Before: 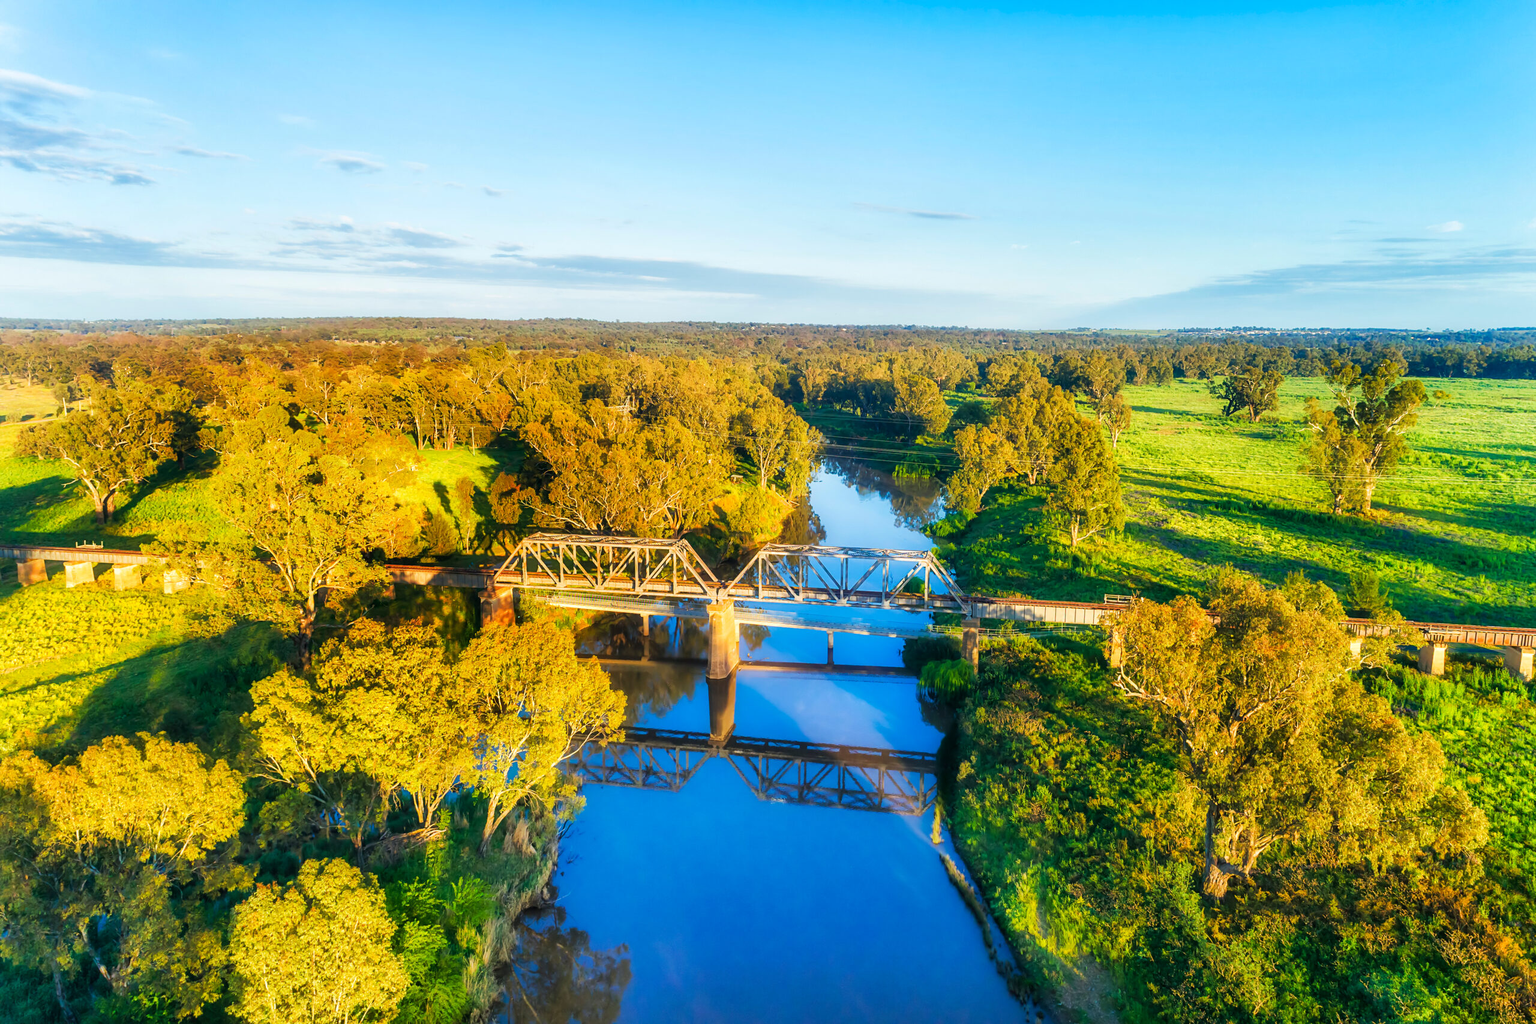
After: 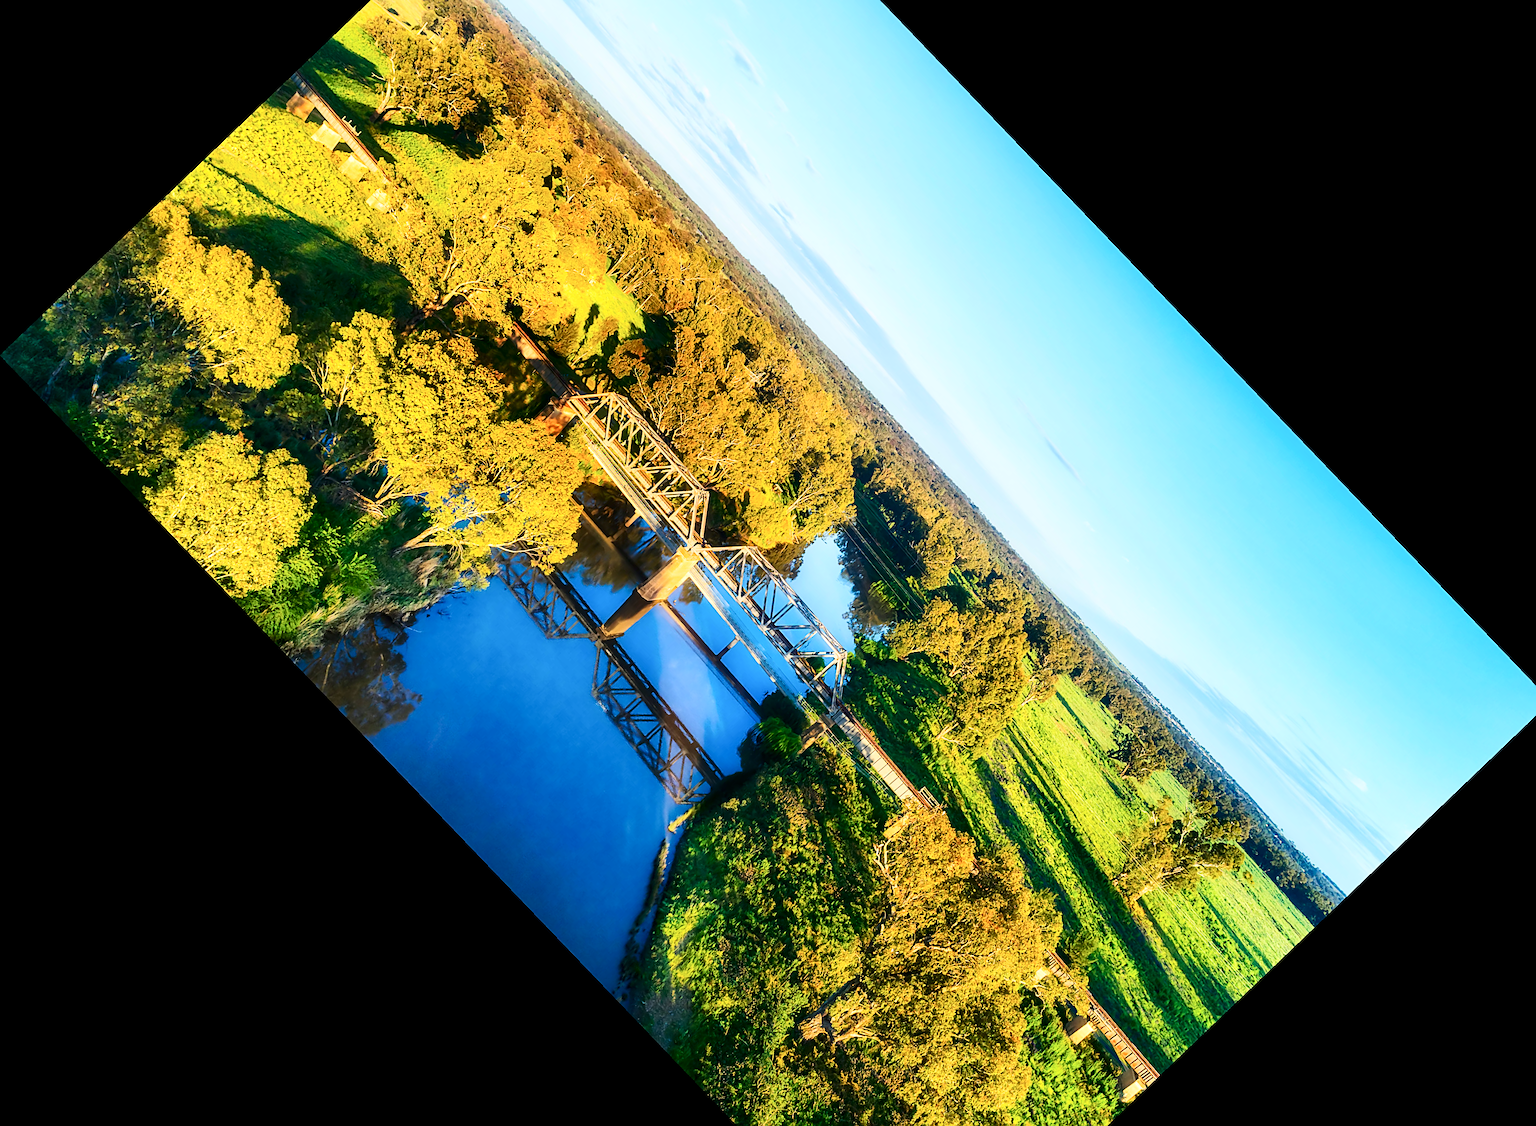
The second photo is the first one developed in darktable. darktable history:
sharpen: on, module defaults
crop and rotate: angle -46.26°, top 16.234%, right 0.912%, bottom 11.704%
contrast brightness saturation: contrast 0.28
